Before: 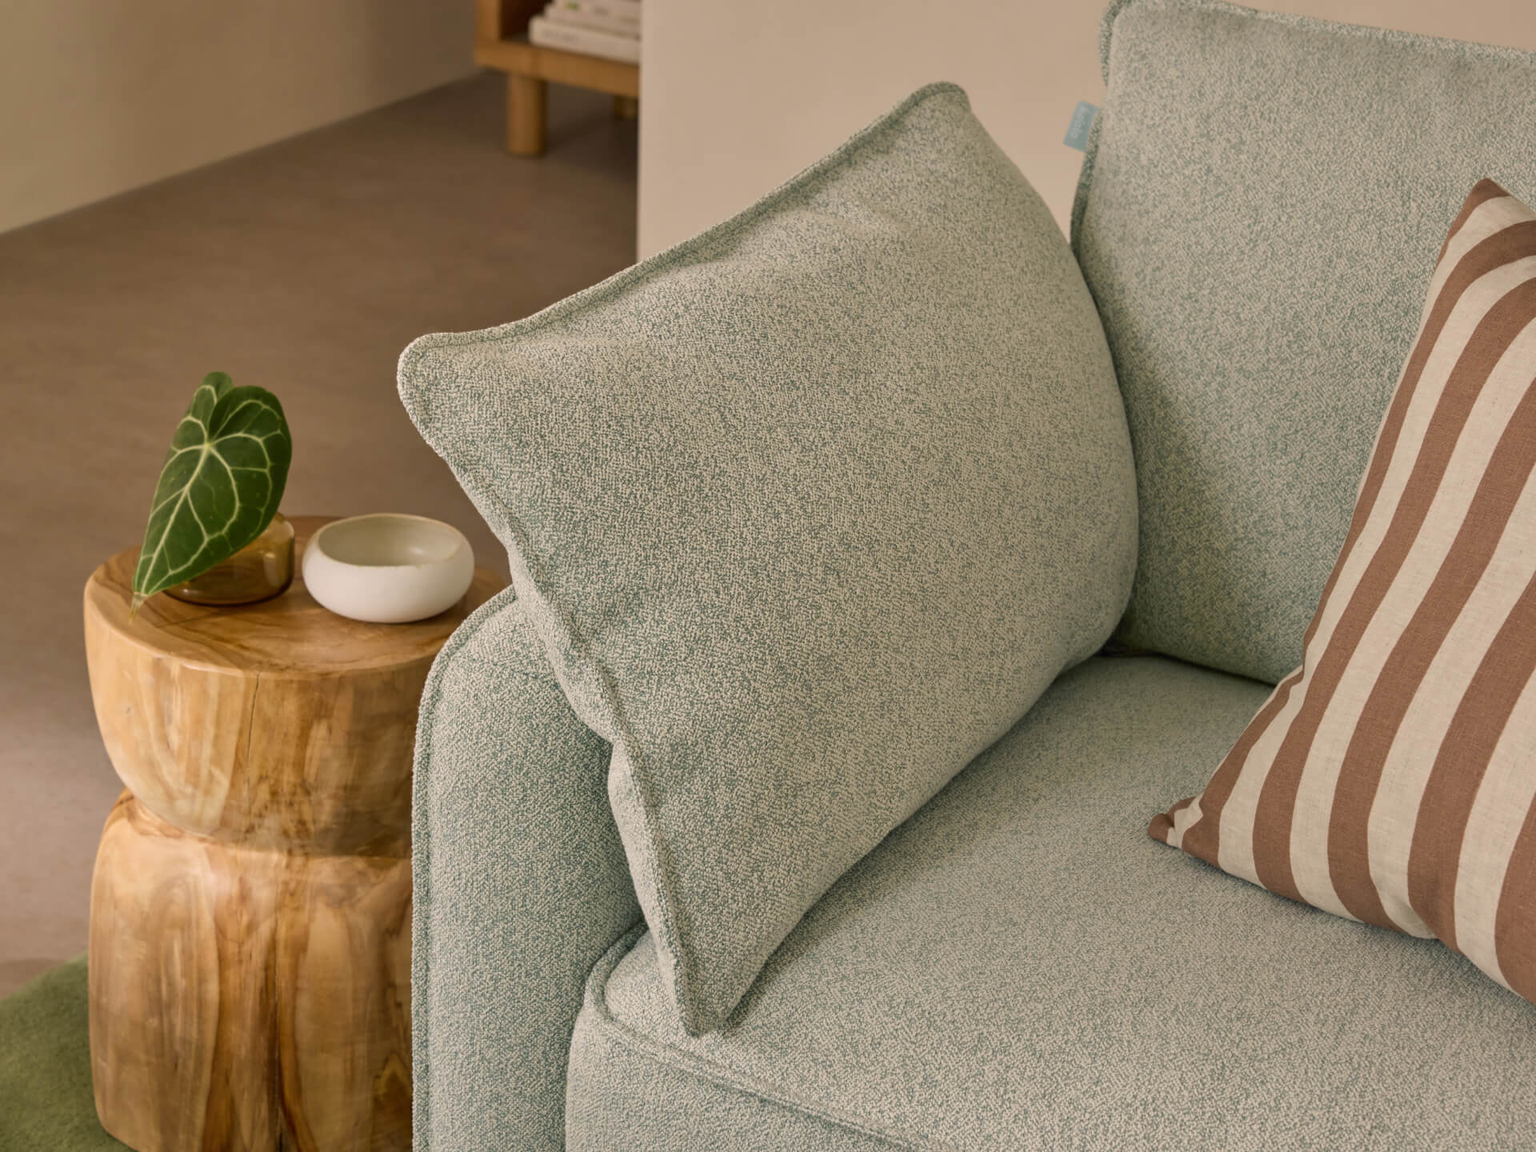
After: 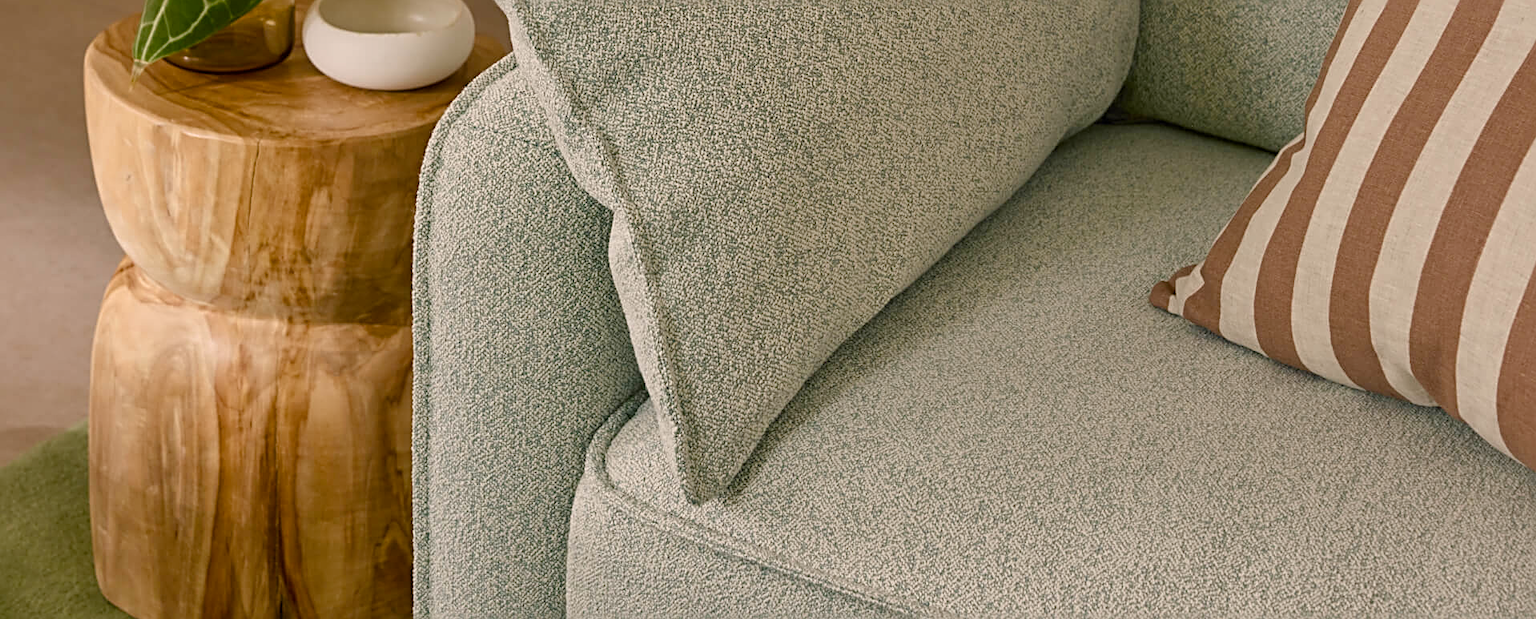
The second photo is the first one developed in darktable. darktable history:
sharpen: radius 3.107
crop and rotate: top 46.277%, right 0.073%
color balance rgb: highlights gain › chroma 0.608%, highlights gain › hue 56.42°, perceptual saturation grading › global saturation 0.262%, perceptual saturation grading › highlights -25.842%, perceptual saturation grading › shadows 29.394%, global vibrance 20%
